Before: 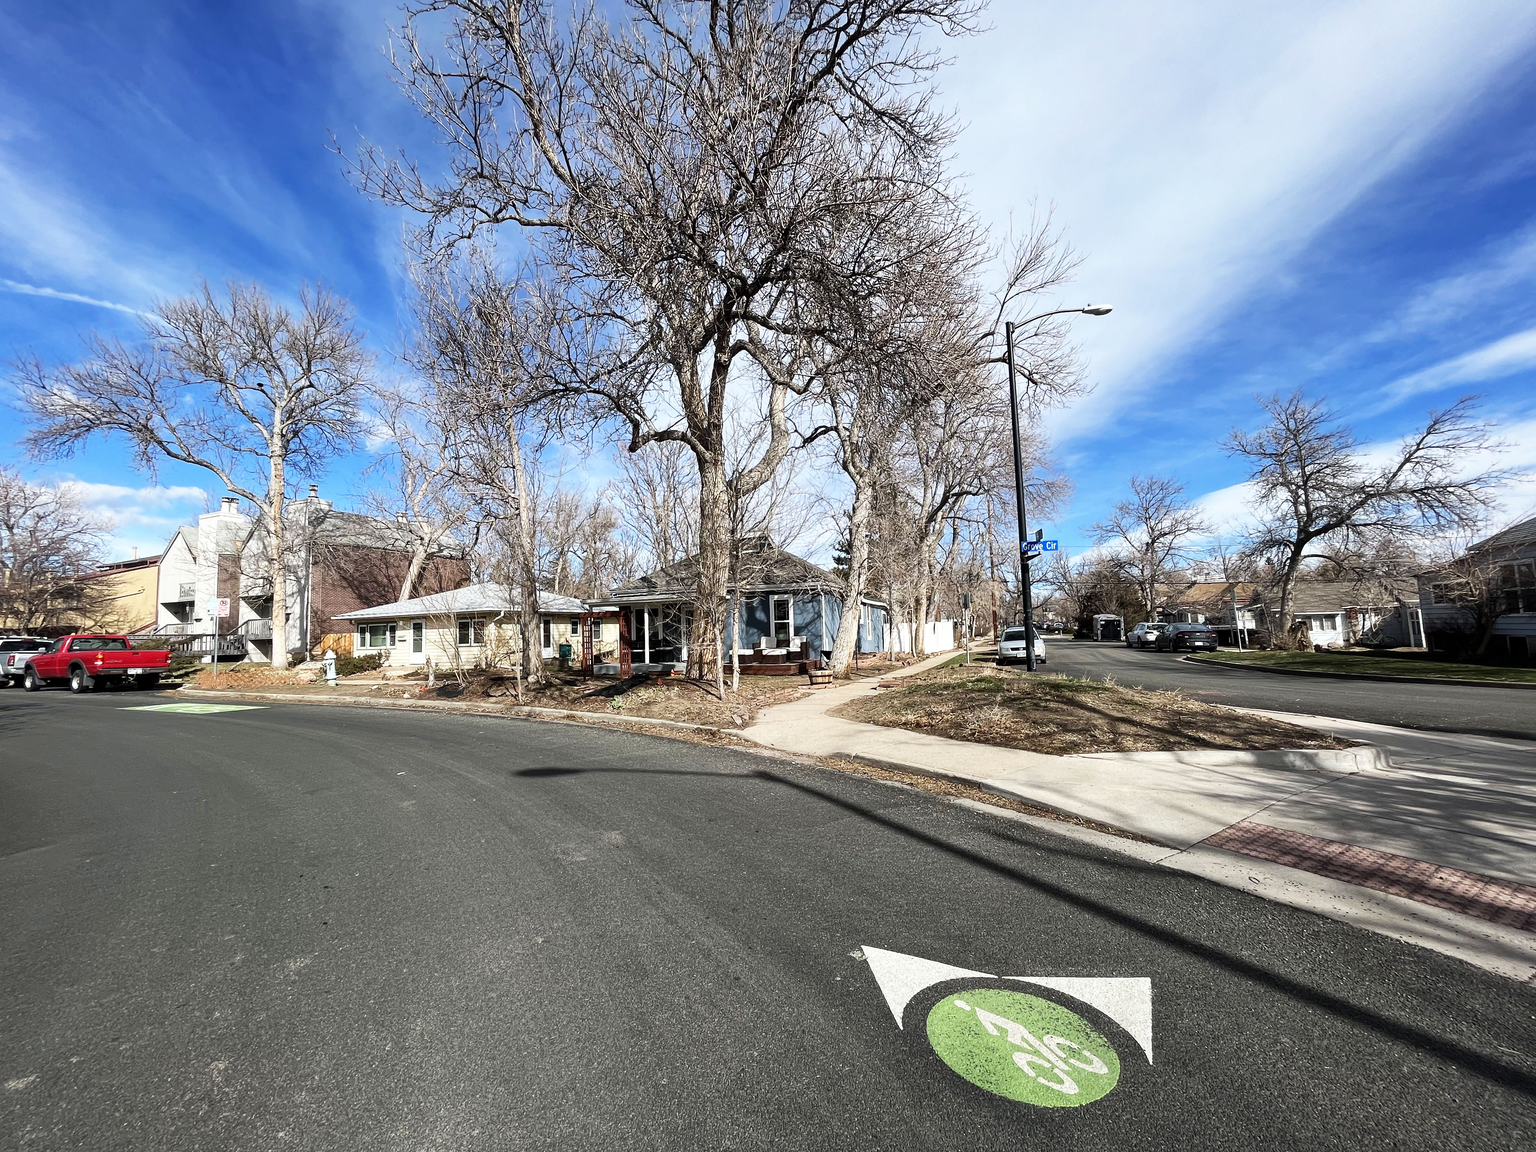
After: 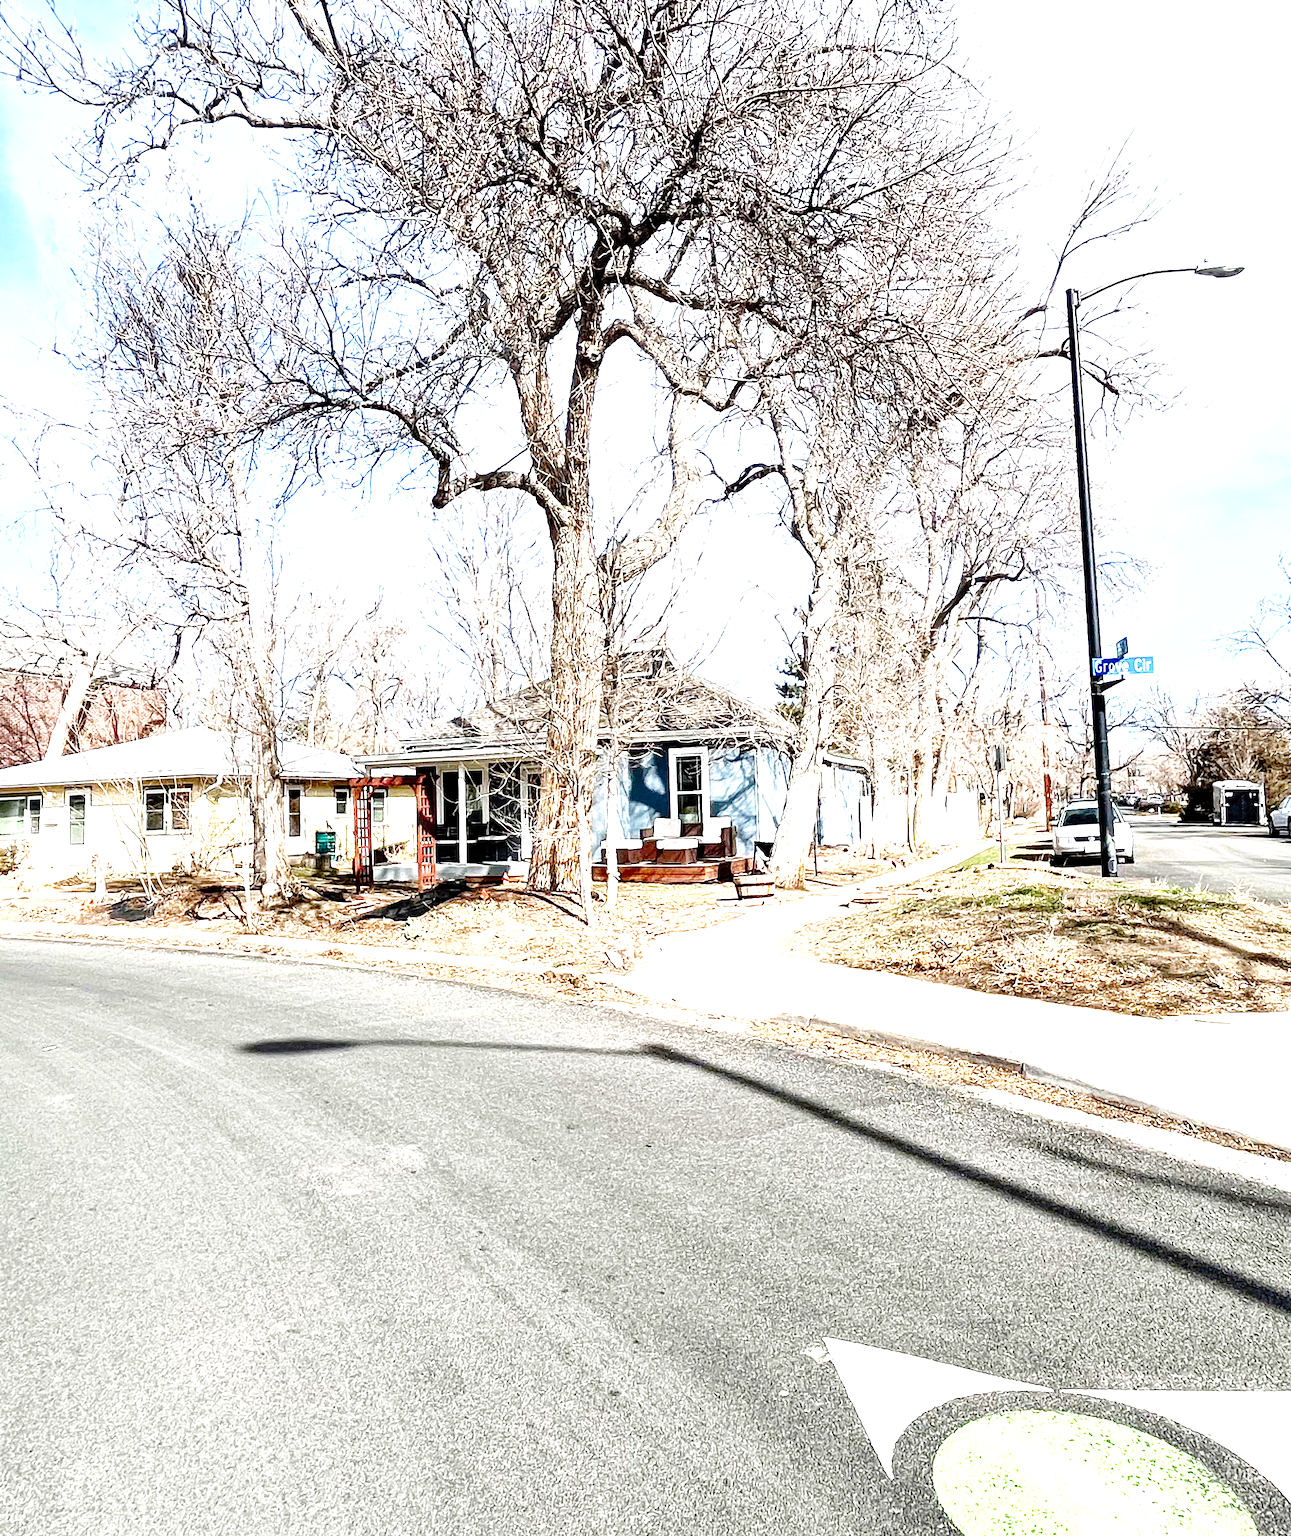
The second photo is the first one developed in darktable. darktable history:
local contrast: highlights 107%, shadows 99%, detail 120%, midtone range 0.2
base curve: curves: ch0 [(0, 0) (0.028, 0.03) (0.105, 0.232) (0.387, 0.748) (0.754, 0.968) (1, 1)], preserve colors none
tone equalizer: edges refinement/feathering 500, mask exposure compensation -1.57 EV, preserve details no
shadows and highlights: shadows 29.48, highlights -30.26, low approximation 0.01, soften with gaussian
tone curve: curves: ch0 [(0, 0) (0.003, 0.018) (0.011, 0.019) (0.025, 0.02) (0.044, 0.024) (0.069, 0.034) (0.1, 0.049) (0.136, 0.082) (0.177, 0.136) (0.224, 0.196) (0.277, 0.263) (0.335, 0.329) (0.399, 0.401) (0.468, 0.473) (0.543, 0.546) (0.623, 0.625) (0.709, 0.698) (0.801, 0.779) (0.898, 0.867) (1, 1)], preserve colors none
exposure: black level correction 0.001, exposure 1.721 EV, compensate highlight preservation false
color calibration: gray › normalize channels true, illuminant same as pipeline (D50), adaptation XYZ, x 0.347, y 0.358, temperature 5008.51 K, gamut compression 0.001
crop and rotate: angle 0.014°, left 24.205%, top 13.039%, right 25.739%, bottom 7.62%
